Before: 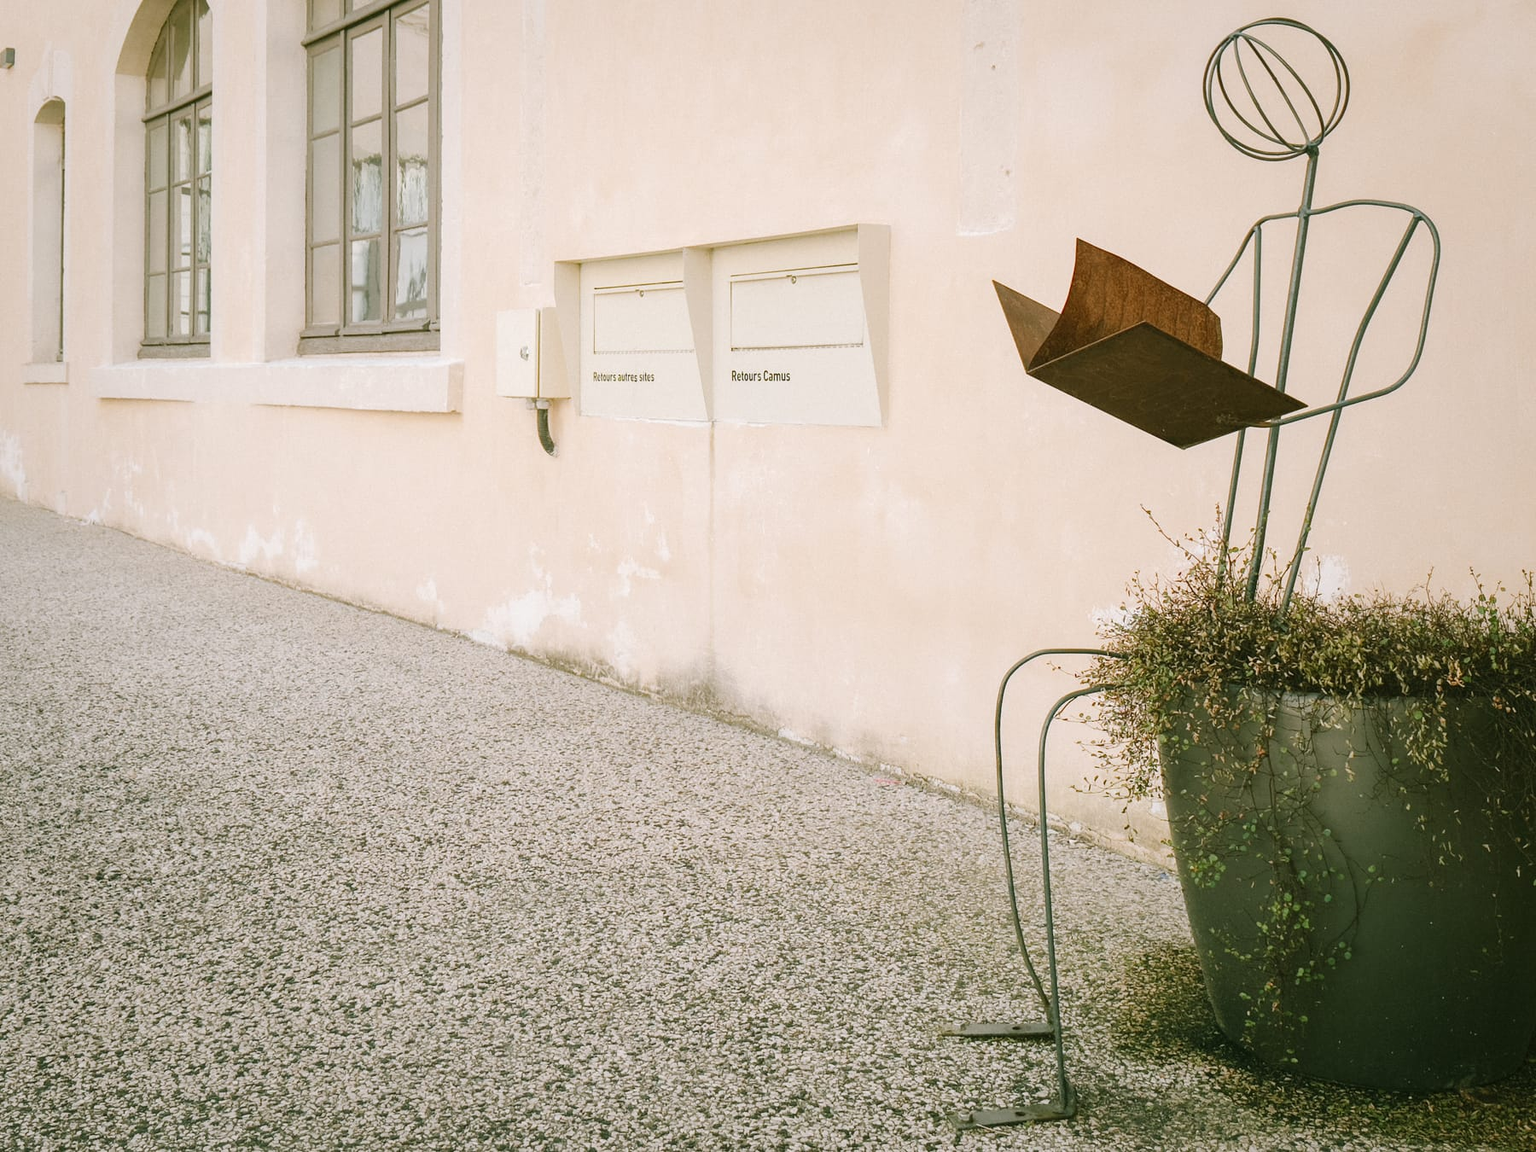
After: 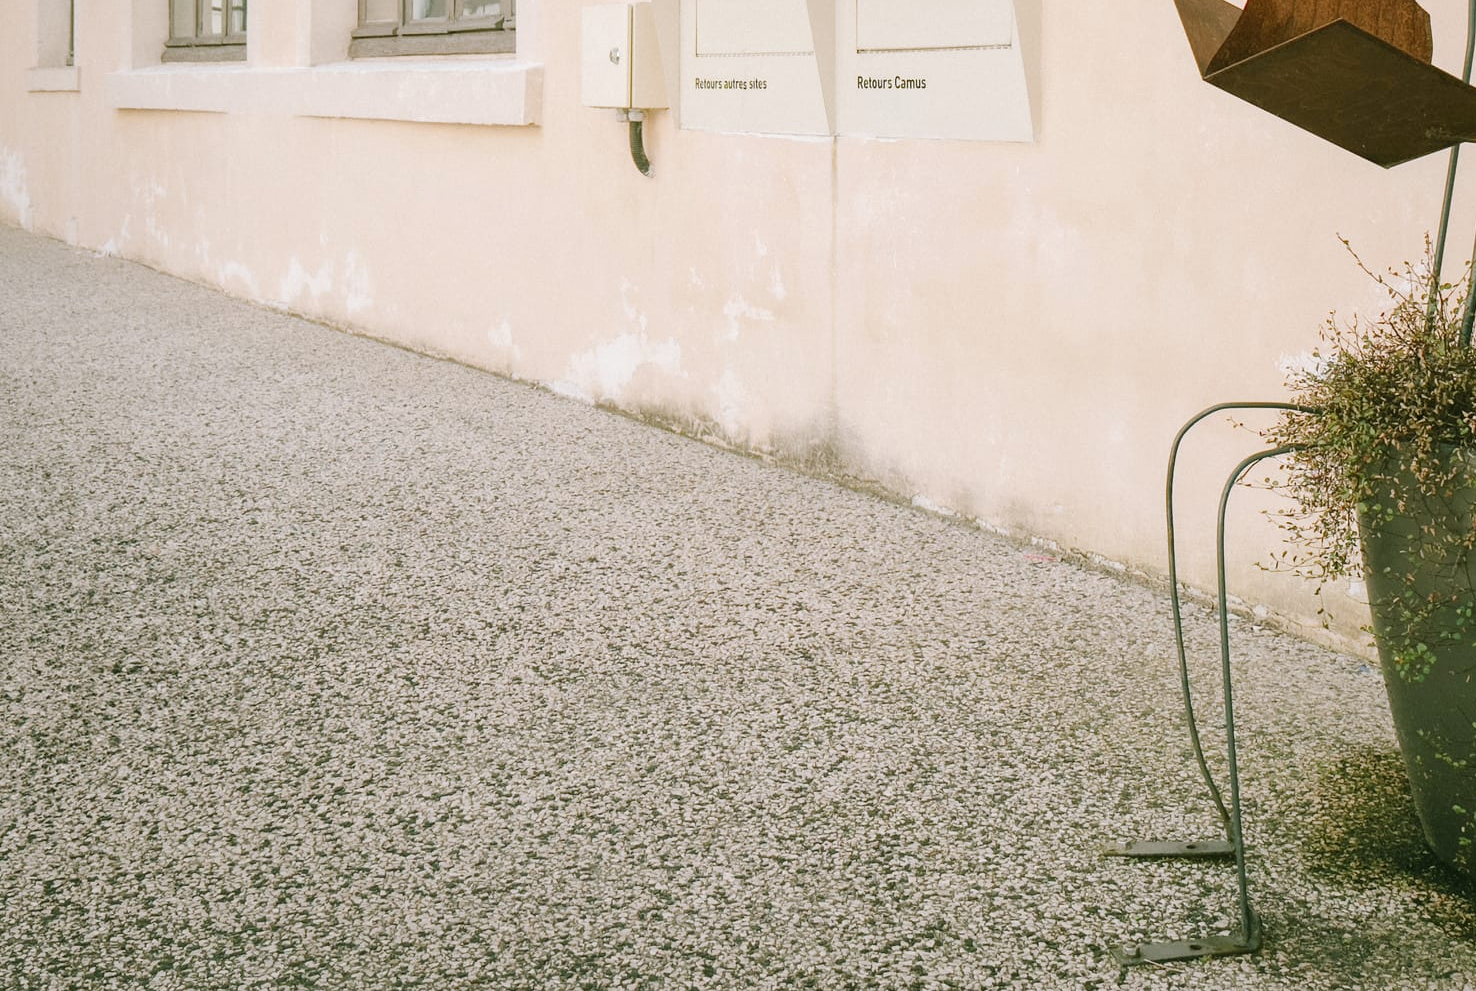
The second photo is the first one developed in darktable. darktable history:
tone equalizer: -7 EV 0.18 EV, -6 EV 0.12 EV, -5 EV 0.08 EV, -4 EV 0.04 EV, -2 EV -0.02 EV, -1 EV -0.04 EV, +0 EV -0.06 EV, luminance estimator HSV value / RGB max
crop: top 26.531%, right 17.959%
exposure: compensate highlight preservation false
